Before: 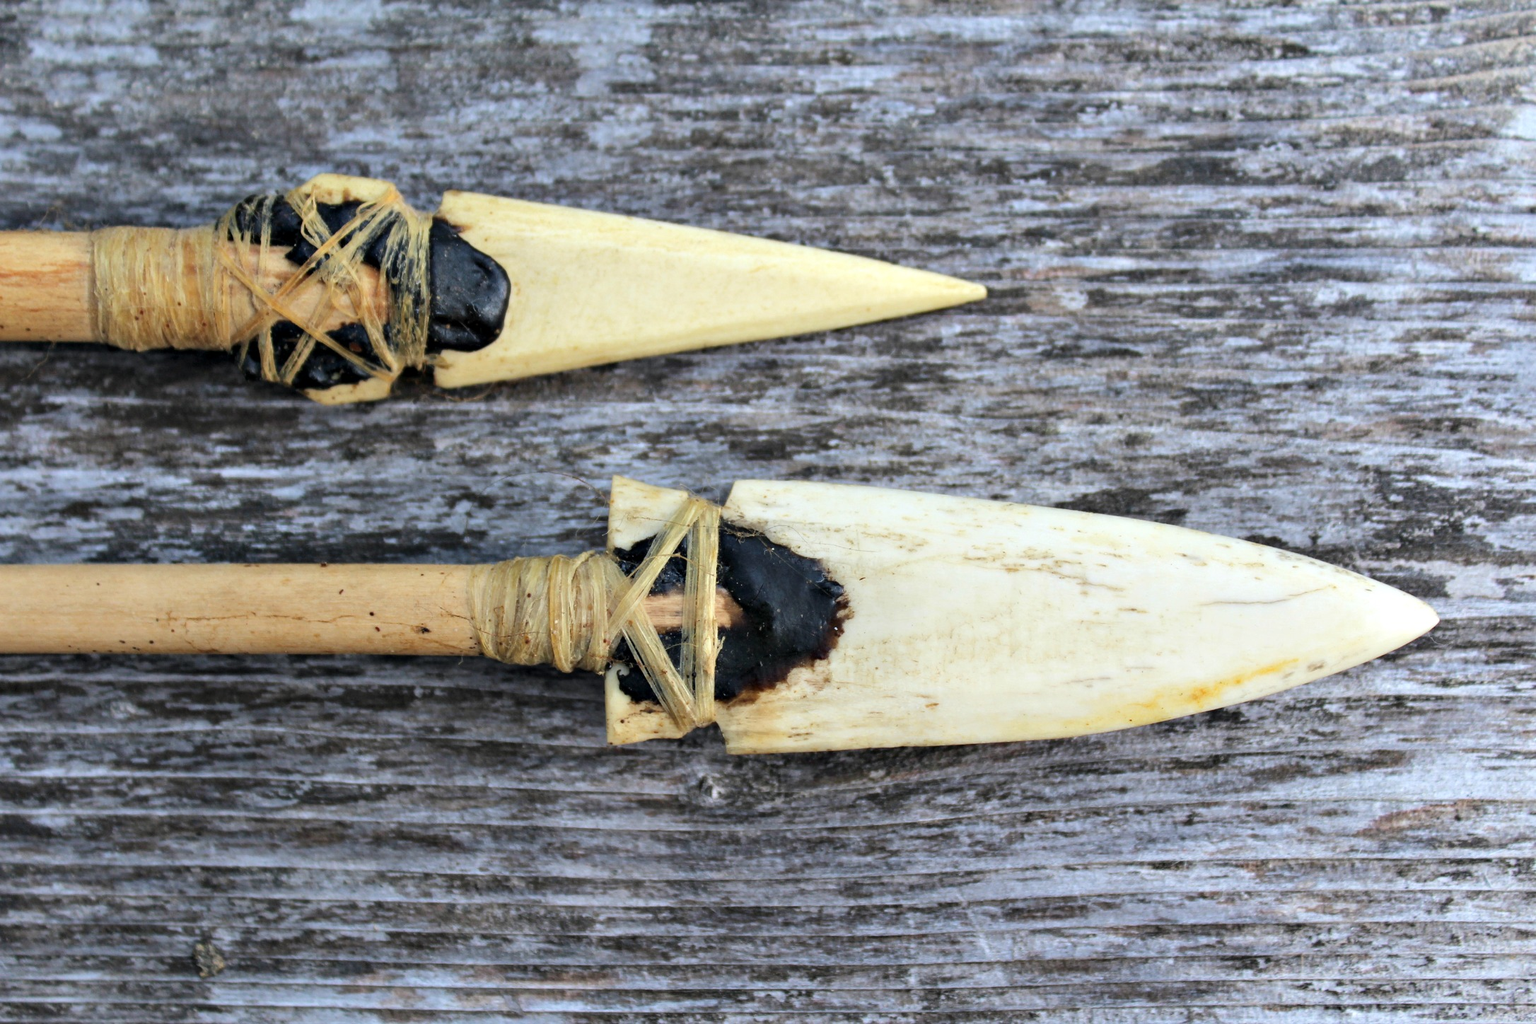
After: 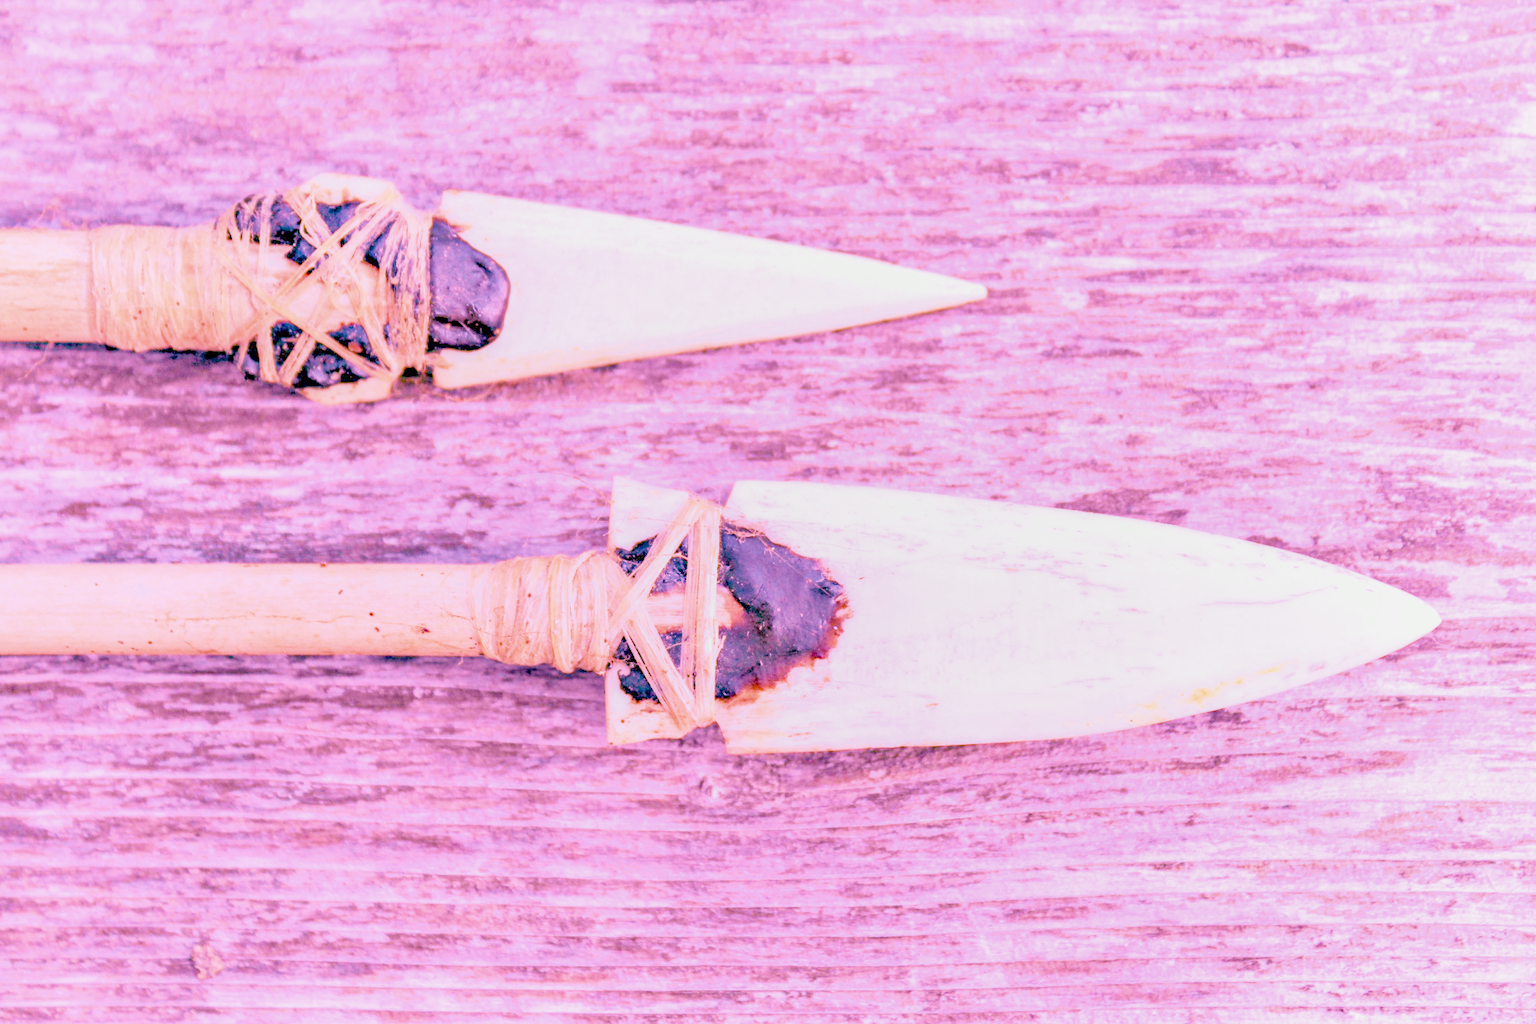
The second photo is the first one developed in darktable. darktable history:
raw chromatic aberrations: on, module defaults
color balance rgb: perceptual saturation grading › global saturation 25%, global vibrance 20%
highlight reconstruction: method reconstruct color, iterations 1, diameter of reconstruction 64 px
hot pixels: on, module defaults
lens correction: scale 1, crop 1, focal 35, aperture 2.8, distance 1000, camera "Canon EOS RP", lens "Canon RF 35mm F1.8 MACRO IS STM"
exposure: black level correction 0.001, exposure 1.398 EV, compensate exposure bias true, compensate highlight preservation false
haze removal: compatibility mode true, adaptive false
local contrast: detail 130%
white balance: red 2.064, blue 1.605
shadows and highlights: shadows 25, white point adjustment -3, highlights -30
filmic rgb: black relative exposure -16 EV, white relative exposure 6.12 EV, hardness 5.22
velvia: on, module defaults
tone equalizer "mask blending: all purposes": on, module defaults
